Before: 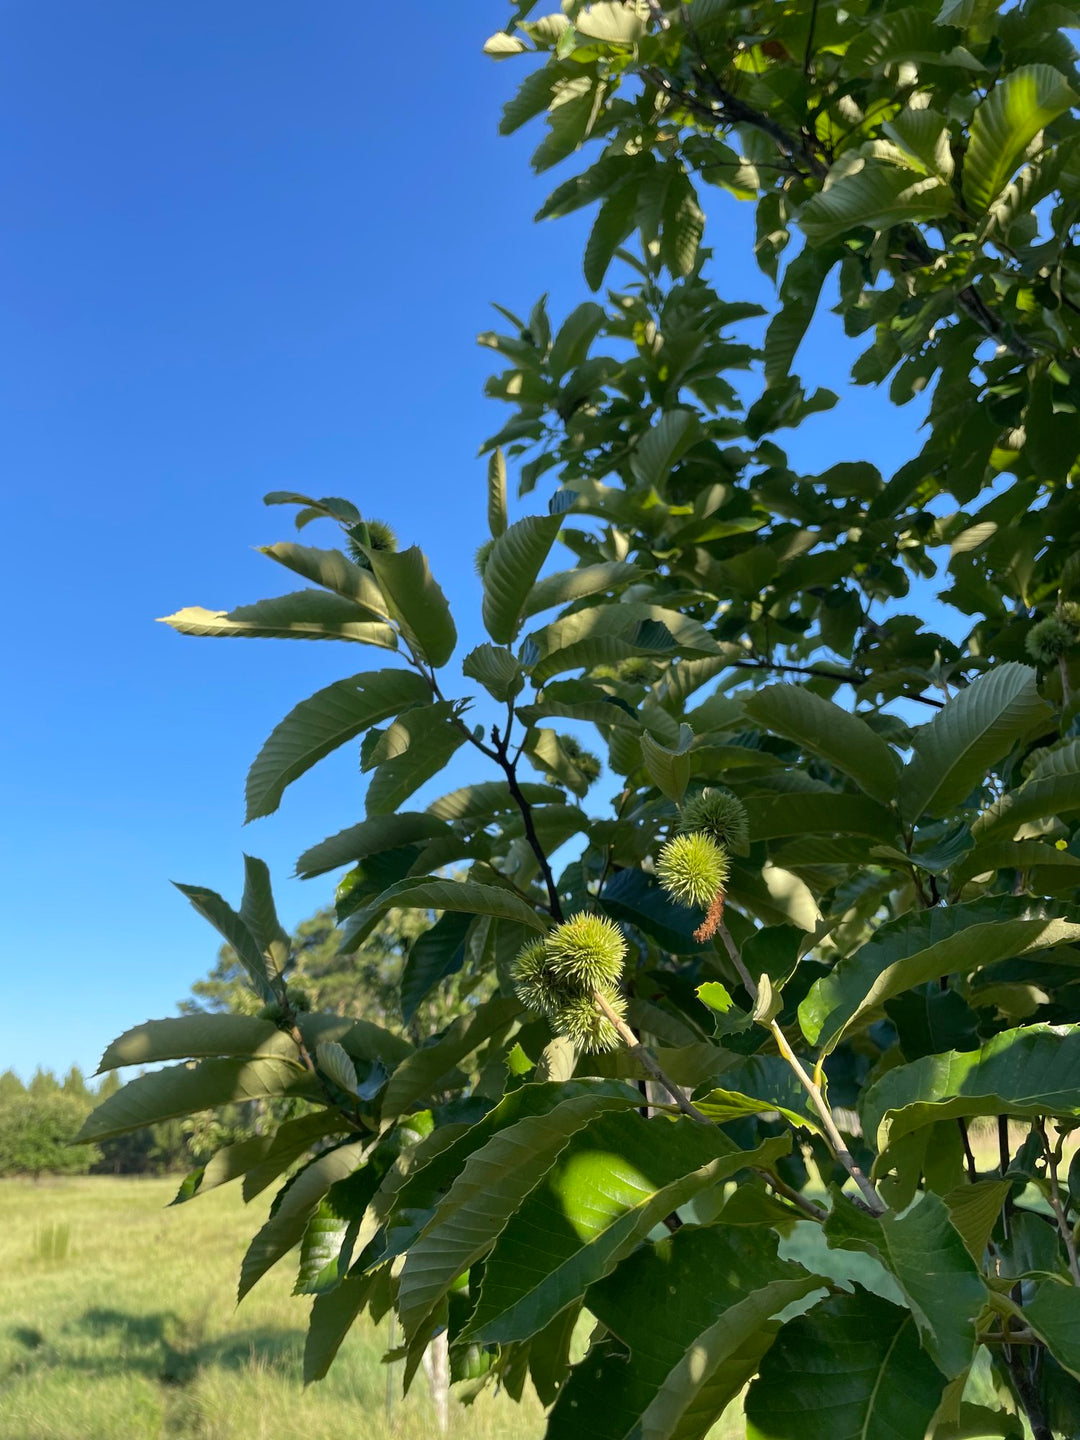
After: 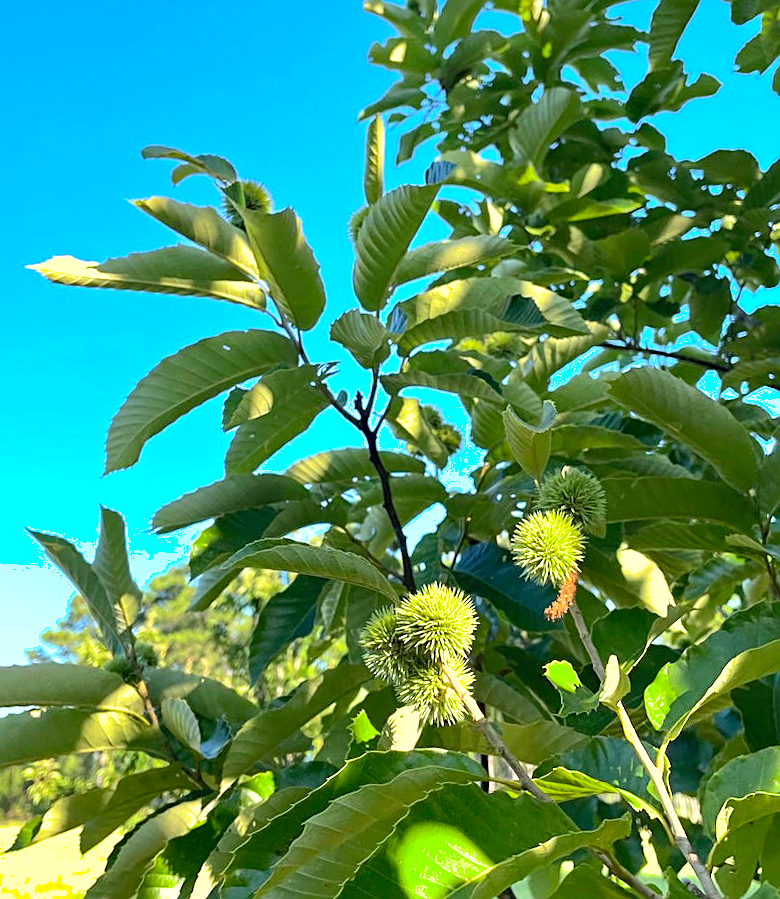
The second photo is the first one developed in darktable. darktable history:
shadows and highlights: shadows 29.95
tone equalizer: edges refinement/feathering 500, mask exposure compensation -1.57 EV, preserve details no
haze removal: compatibility mode true, adaptive false
exposure: black level correction 0, exposure 1.001 EV, compensate highlight preservation false
sharpen: on, module defaults
crop and rotate: angle -3.33°, left 9.816%, top 20.962%, right 12.405%, bottom 11.81%
contrast brightness saturation: contrast 0.198, brightness 0.157, saturation 0.22
